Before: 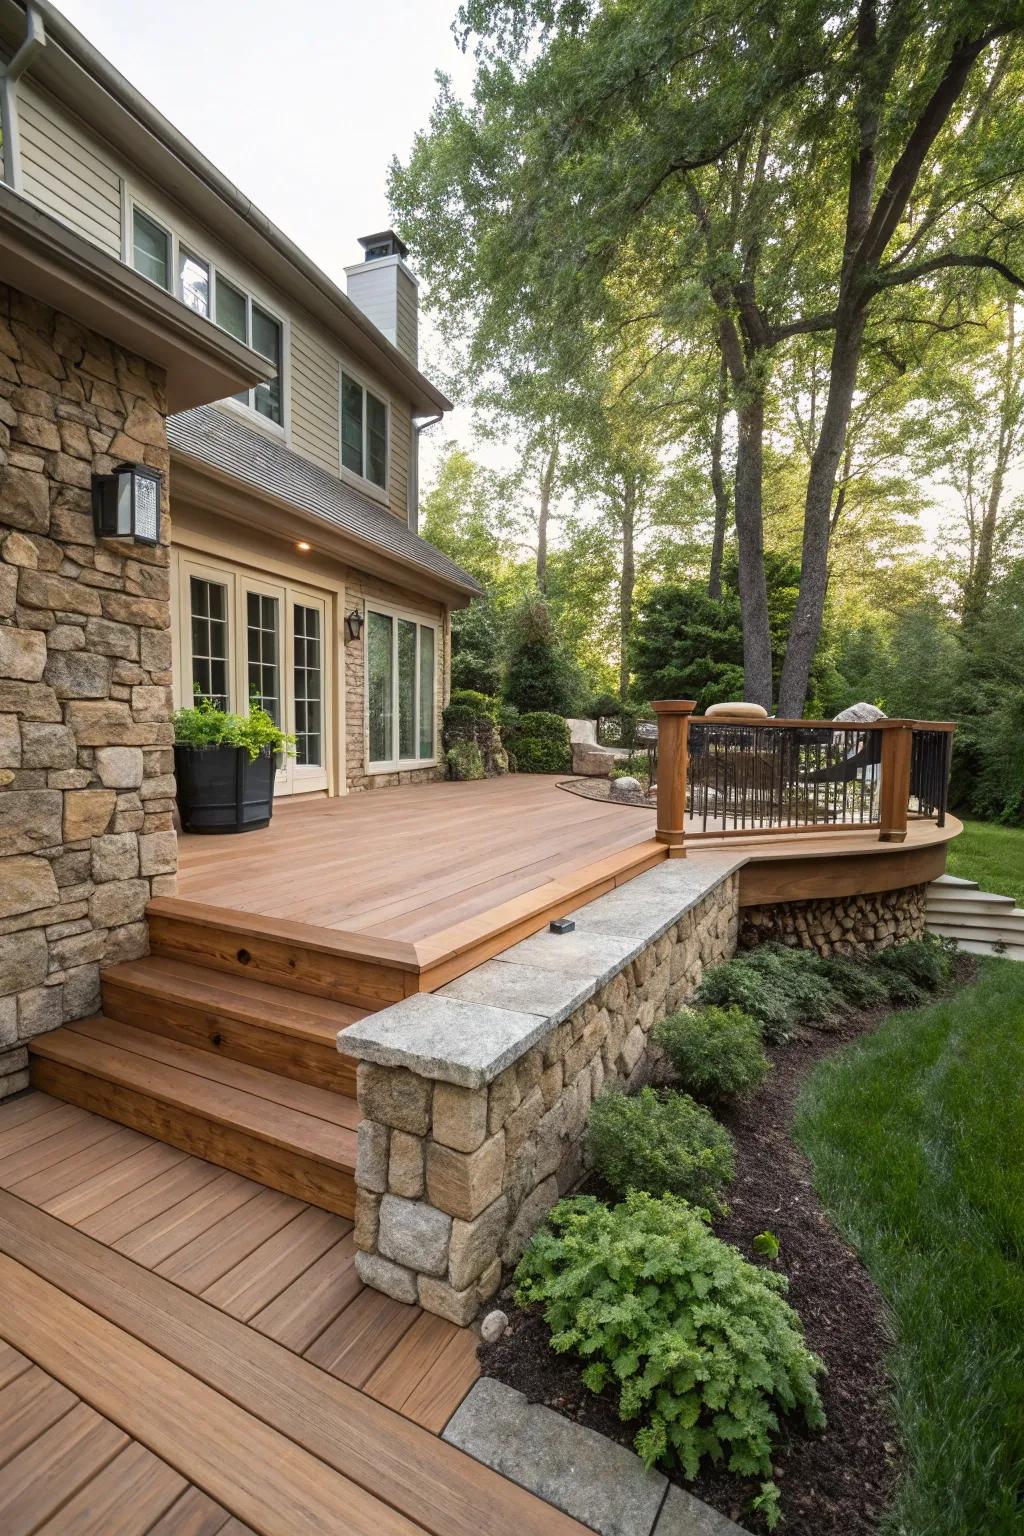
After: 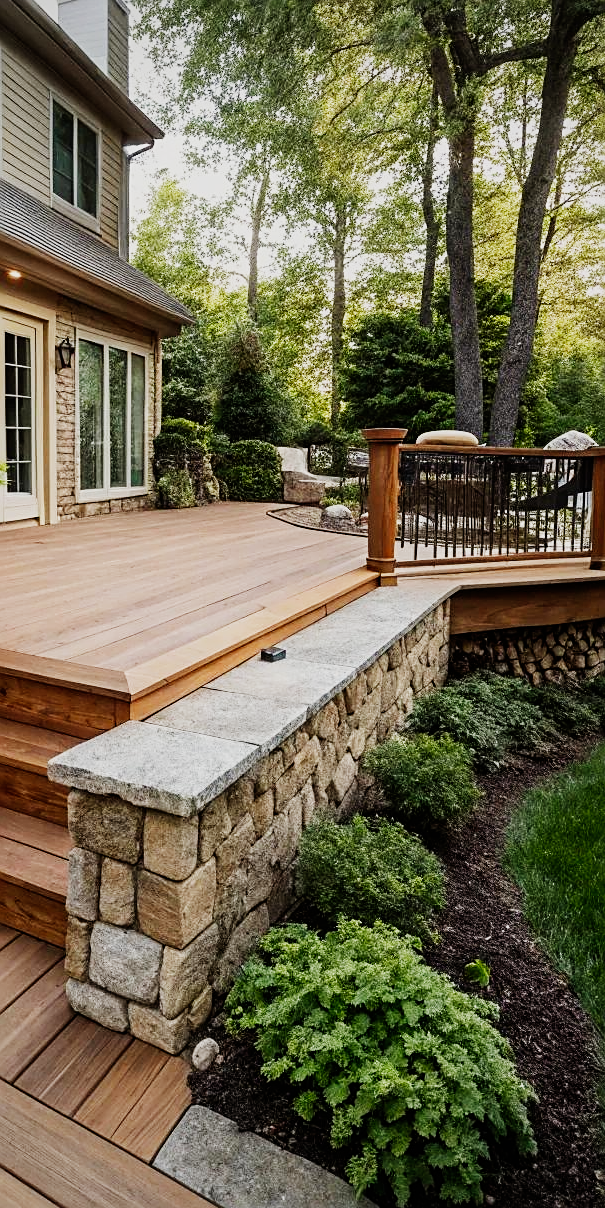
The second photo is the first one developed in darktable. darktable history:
crop and rotate: left 28.256%, top 17.734%, right 12.656%, bottom 3.573%
sharpen: on, module defaults
sigmoid: contrast 1.8, skew -0.2, preserve hue 0%, red attenuation 0.1, red rotation 0.035, green attenuation 0.1, green rotation -0.017, blue attenuation 0.15, blue rotation -0.052, base primaries Rec2020
vignetting: fall-off radius 81.94%
